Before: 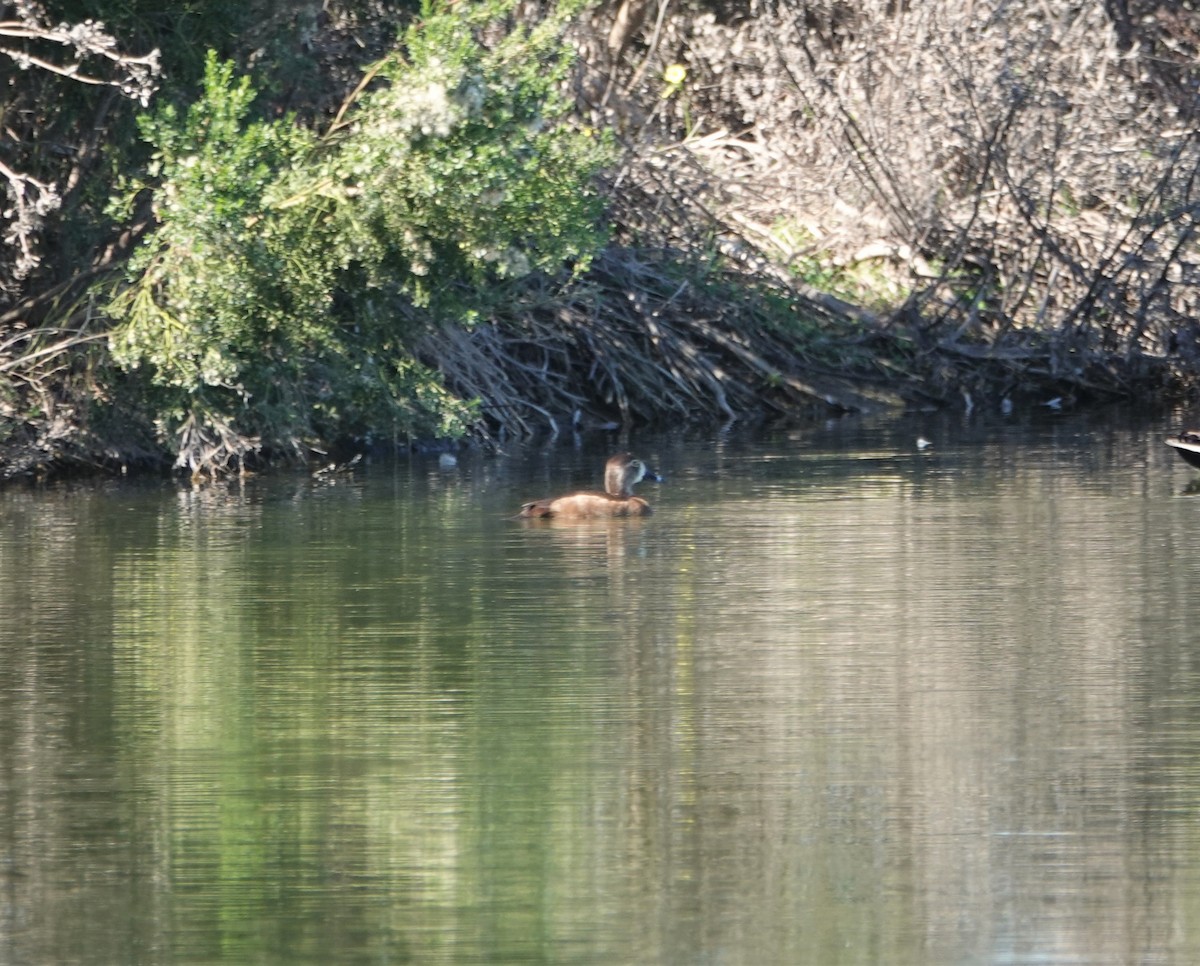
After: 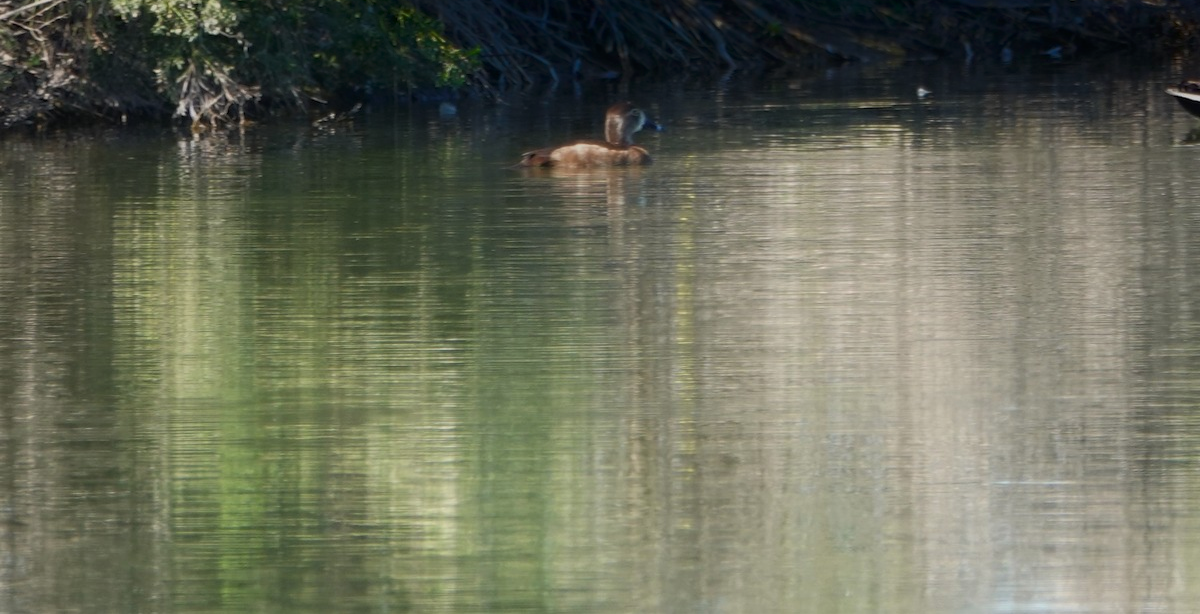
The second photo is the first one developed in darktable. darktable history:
crop and rotate: top 36.435%
graduated density: rotation -0.352°, offset 57.64
shadows and highlights: shadows -90, highlights 90, soften with gaussian
